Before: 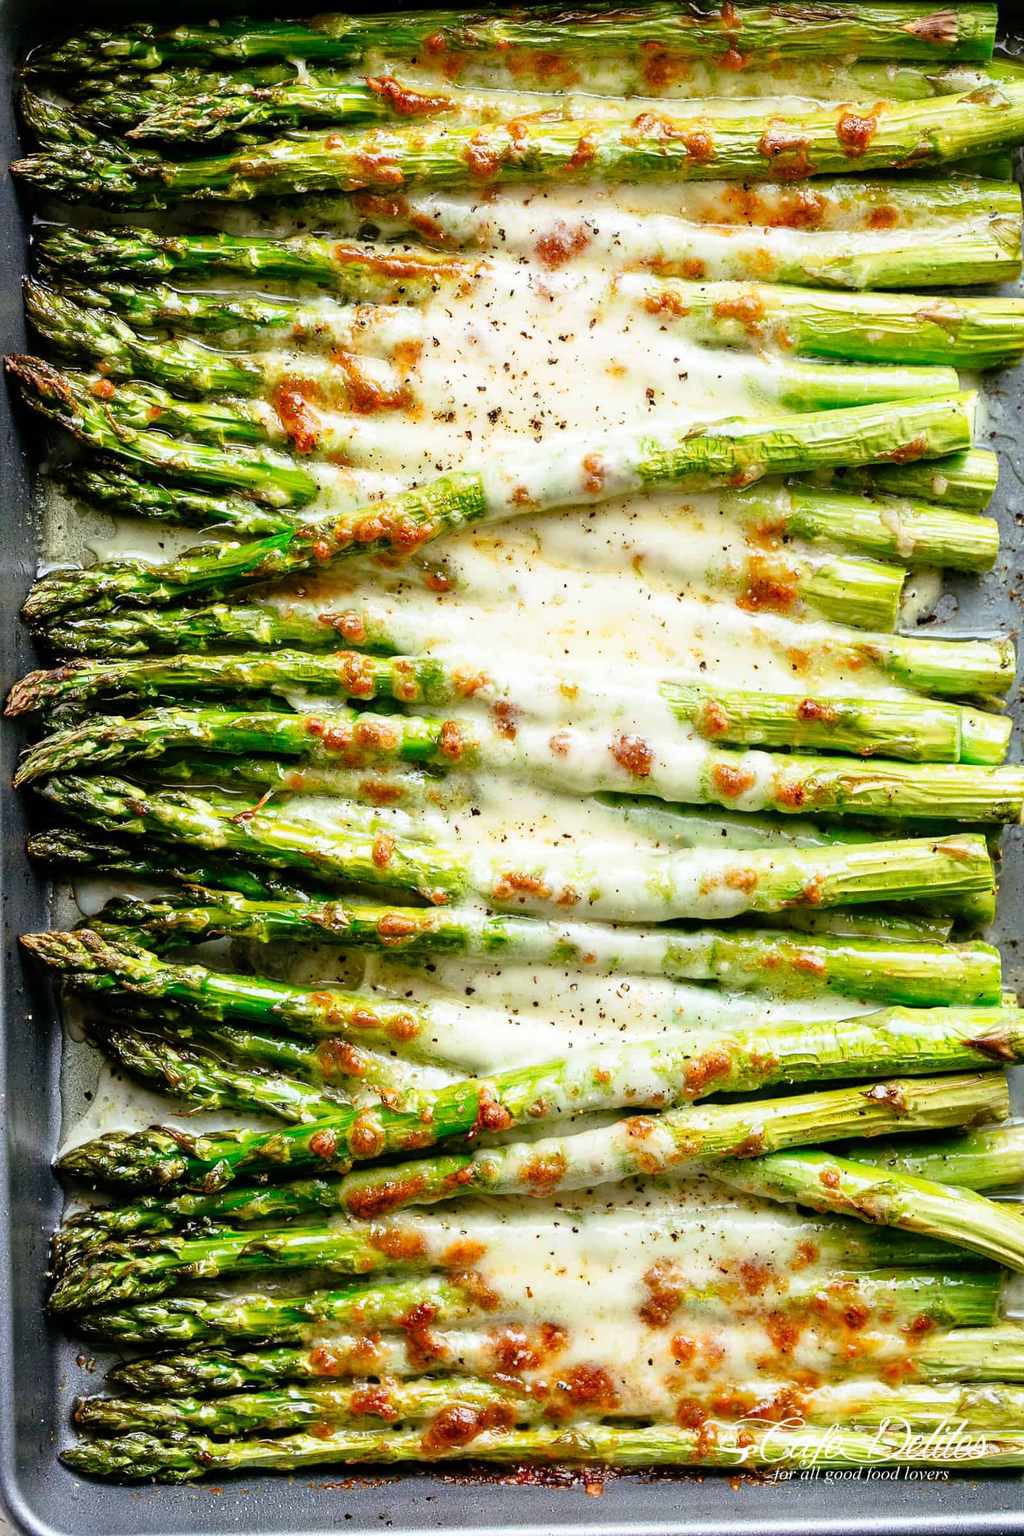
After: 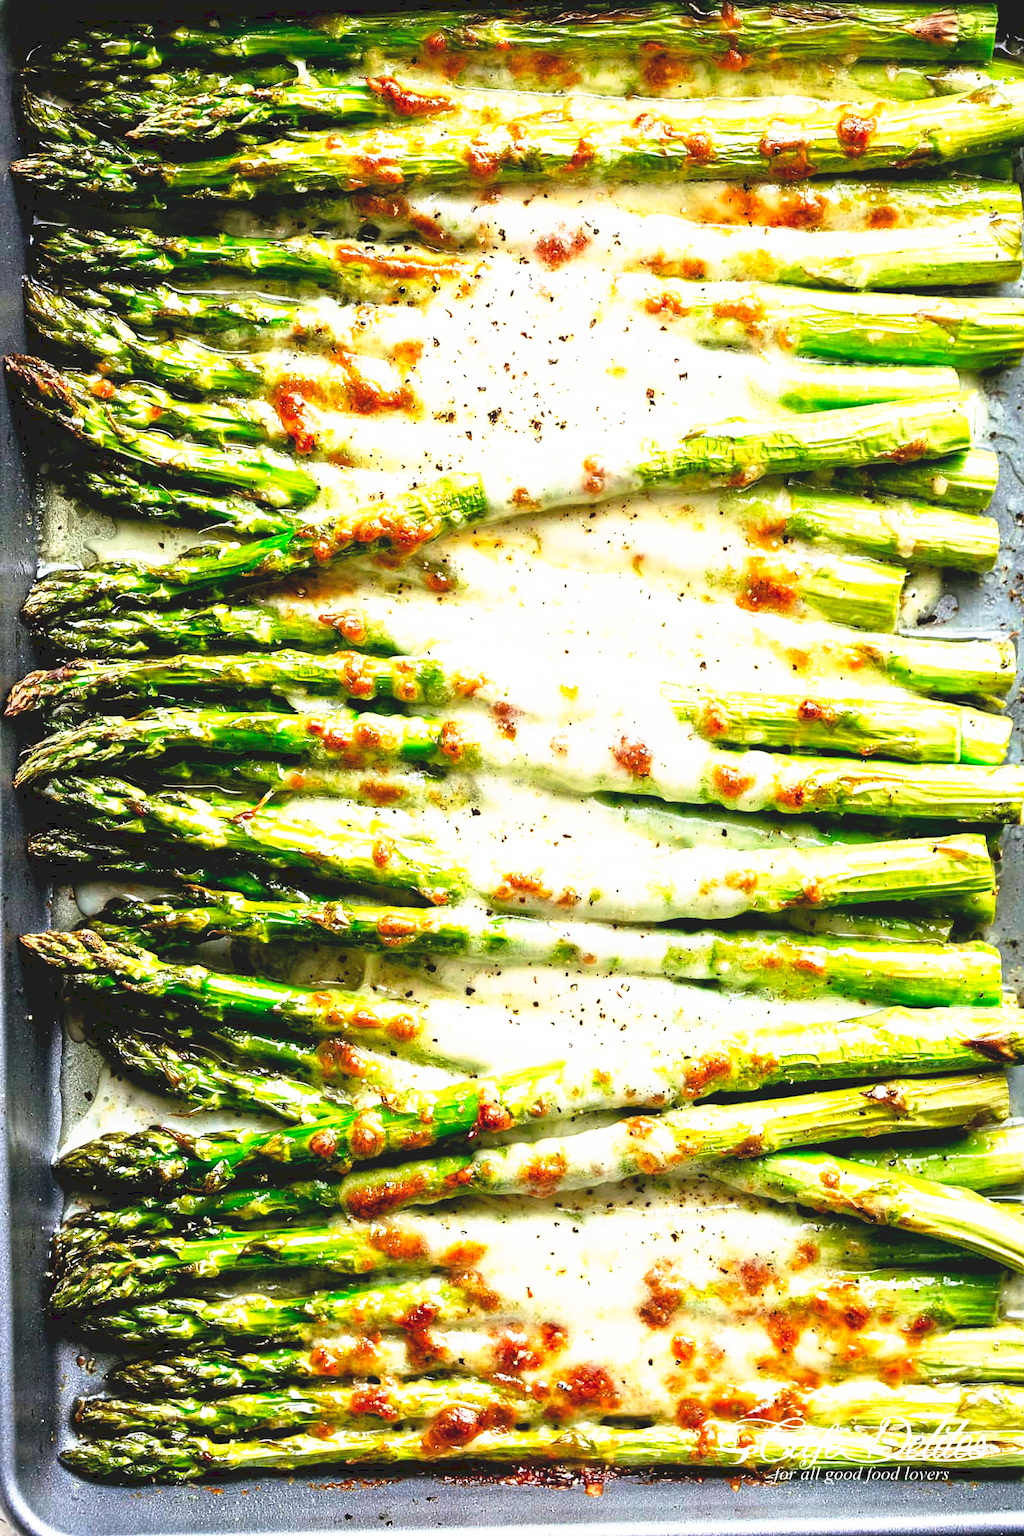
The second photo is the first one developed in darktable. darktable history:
tone curve: curves: ch0 [(0, 0) (0.003, 0.116) (0.011, 0.116) (0.025, 0.113) (0.044, 0.114) (0.069, 0.118) (0.1, 0.137) (0.136, 0.171) (0.177, 0.213) (0.224, 0.259) (0.277, 0.316) (0.335, 0.381) (0.399, 0.458) (0.468, 0.548) (0.543, 0.654) (0.623, 0.775) (0.709, 0.895) (0.801, 0.972) (0.898, 0.991) (1, 1)], preserve colors none
